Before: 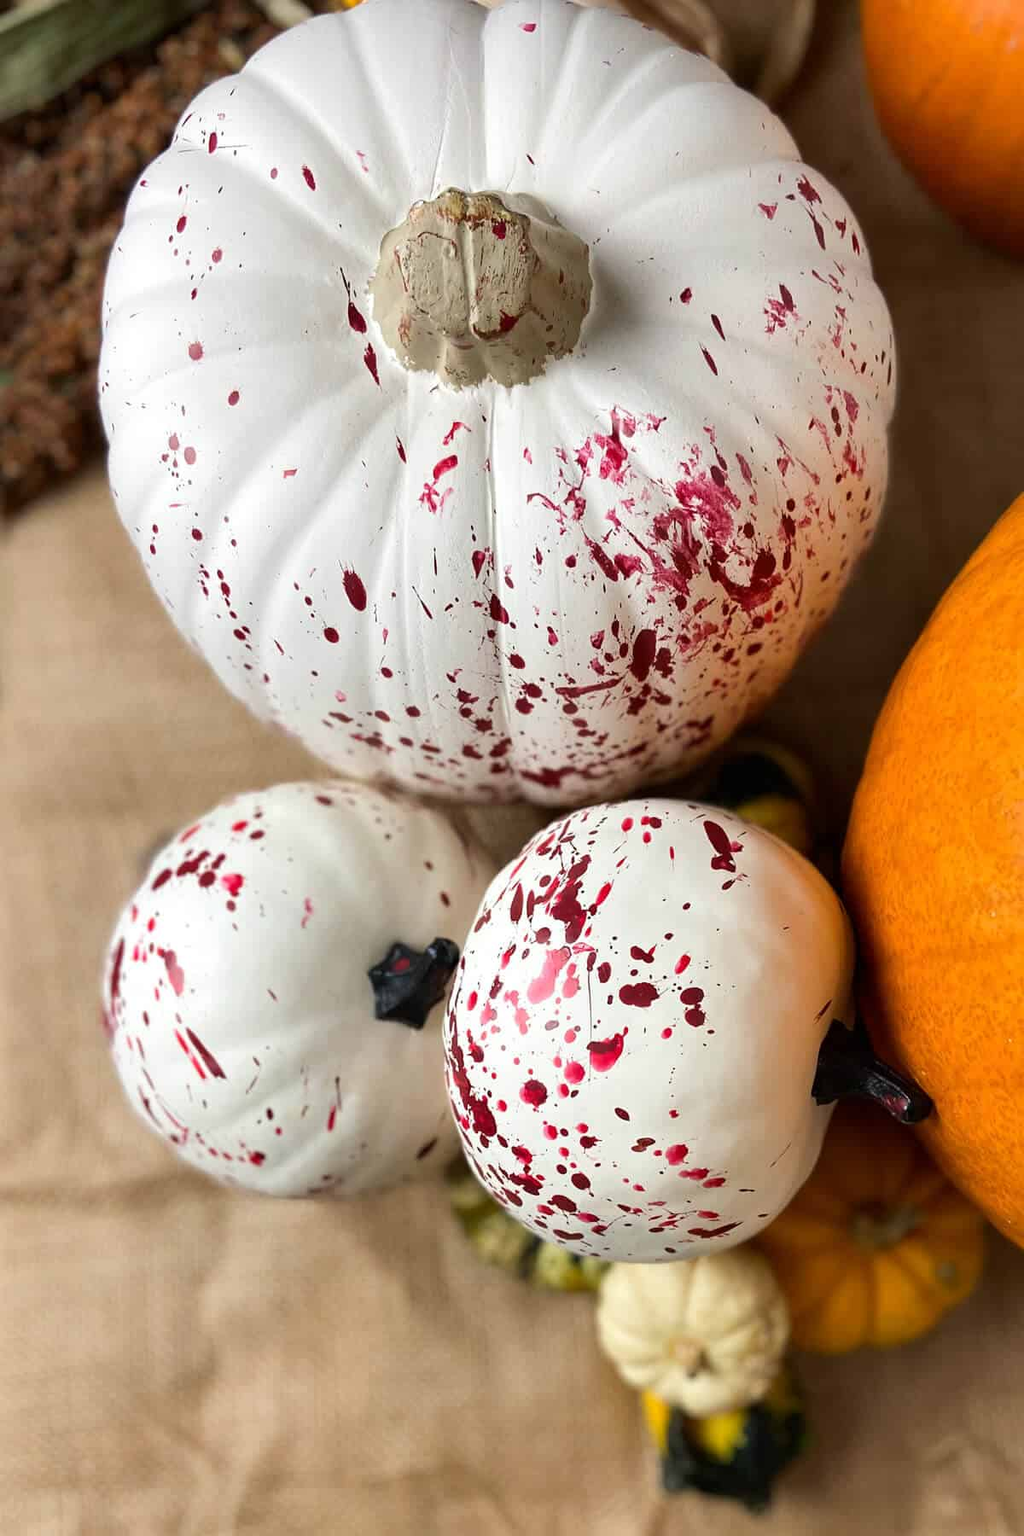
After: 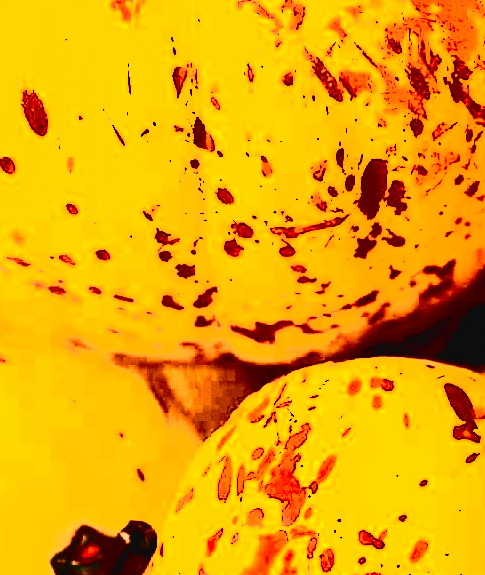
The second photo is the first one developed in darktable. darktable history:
white balance: red 1.467, blue 0.684
grain: on, module defaults
sharpen: amount 0.2
exposure: black level correction 0.007, exposure 0.159 EV, compensate highlight preservation false
tone curve: curves: ch0 [(0, 0.036) (0.119, 0.115) (0.466, 0.498) (0.715, 0.767) (0.817, 0.865) (1, 0.998)]; ch1 [(0, 0) (0.377, 0.416) (0.44, 0.461) (0.487, 0.49) (0.514, 0.517) (0.536, 0.577) (0.66, 0.724) (1, 1)]; ch2 [(0, 0) (0.38, 0.405) (0.463, 0.443) (0.492, 0.486) (0.526, 0.541) (0.578, 0.598) (0.653, 0.698) (1, 1)], color space Lab, independent channels, preserve colors none
contrast brightness saturation: contrast 0.5, saturation -0.1
color balance rgb: linear chroma grading › shadows -10%, linear chroma grading › global chroma 20%, perceptual saturation grading › global saturation 15%, perceptual brilliance grading › global brilliance 30%, perceptual brilliance grading › highlights 12%, perceptual brilliance grading › mid-tones 24%, global vibrance 20%
crop: left 31.751%, top 32.172%, right 27.8%, bottom 35.83%
